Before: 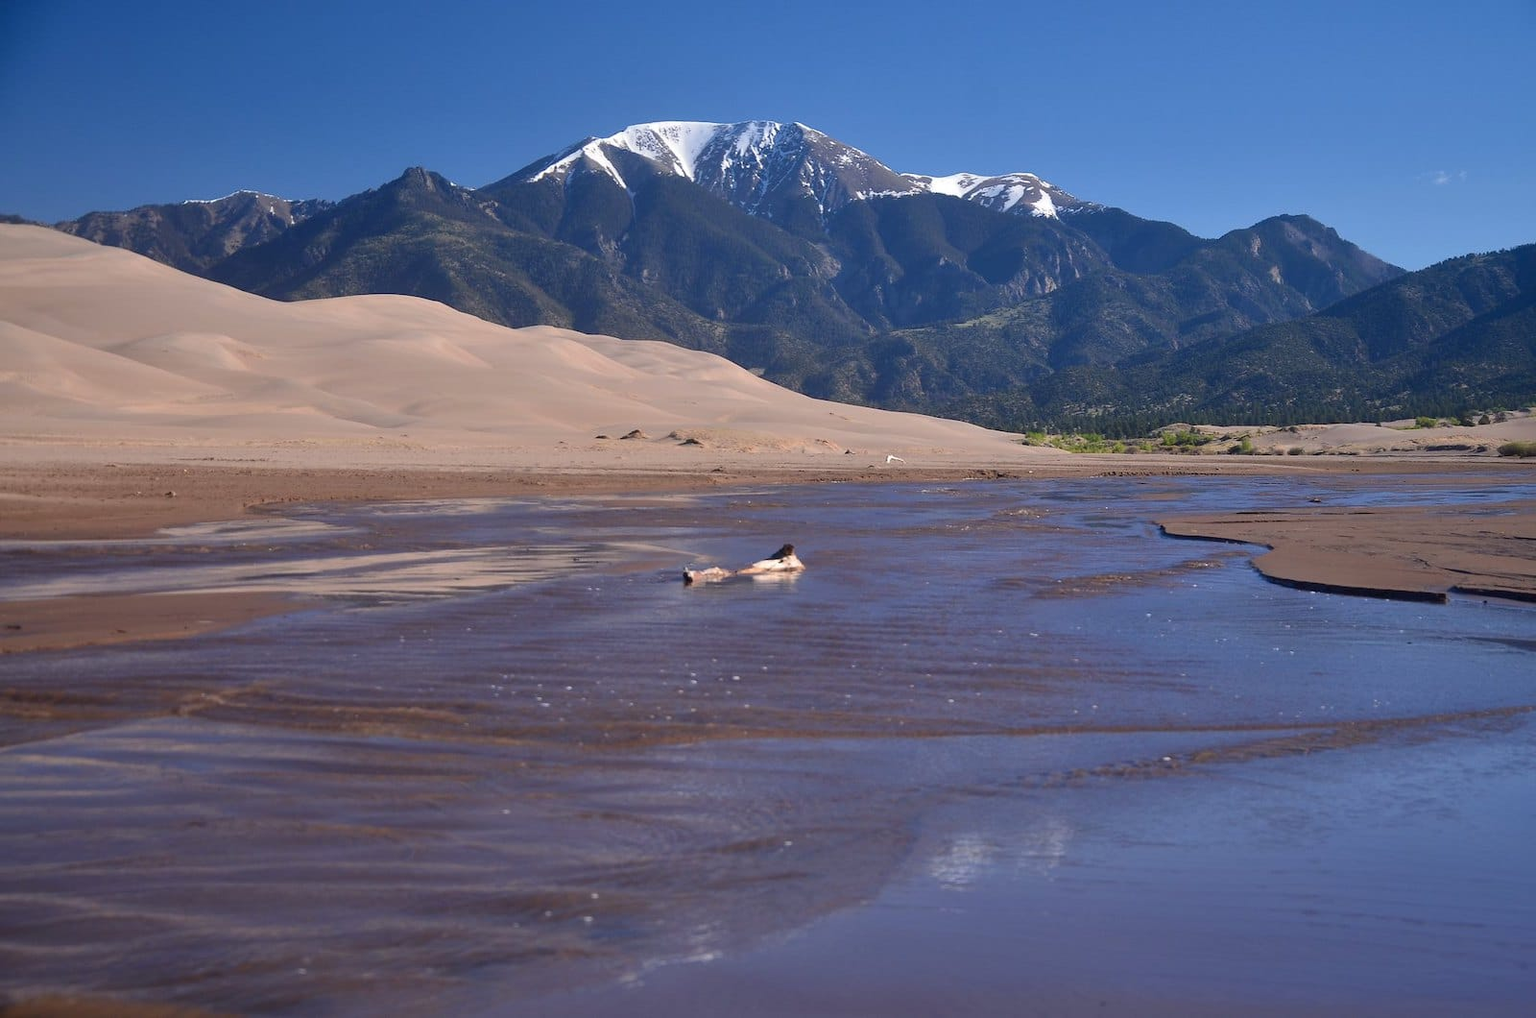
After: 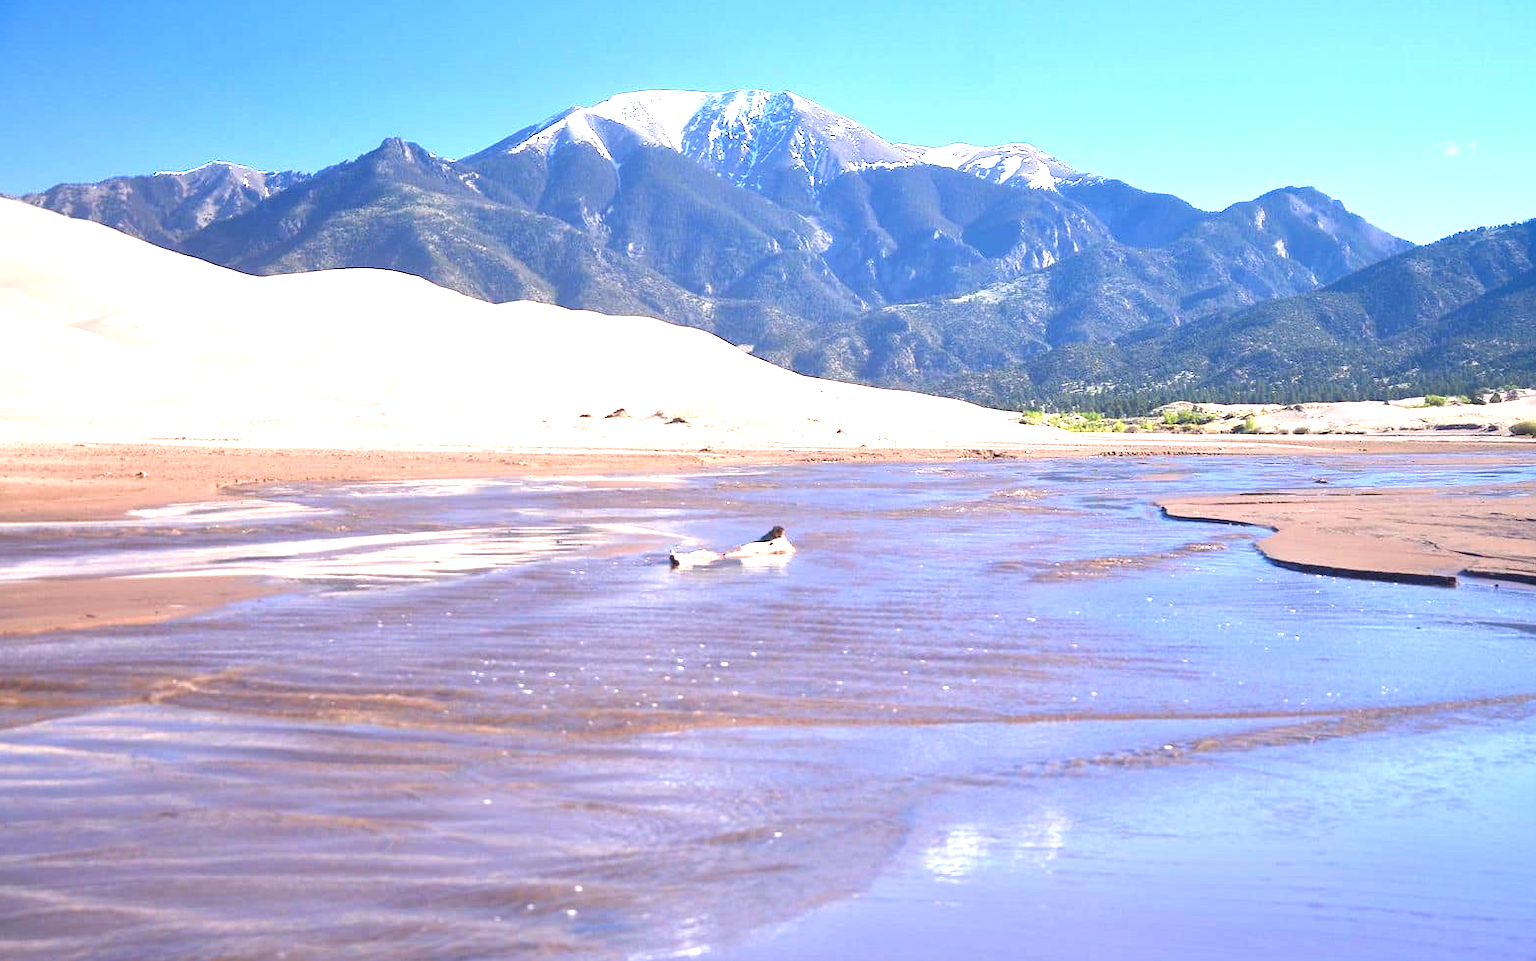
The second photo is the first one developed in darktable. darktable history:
exposure: black level correction 0, exposure 2.117 EV, compensate highlight preservation false
crop: left 2.233%, top 3.348%, right 0.725%, bottom 4.916%
